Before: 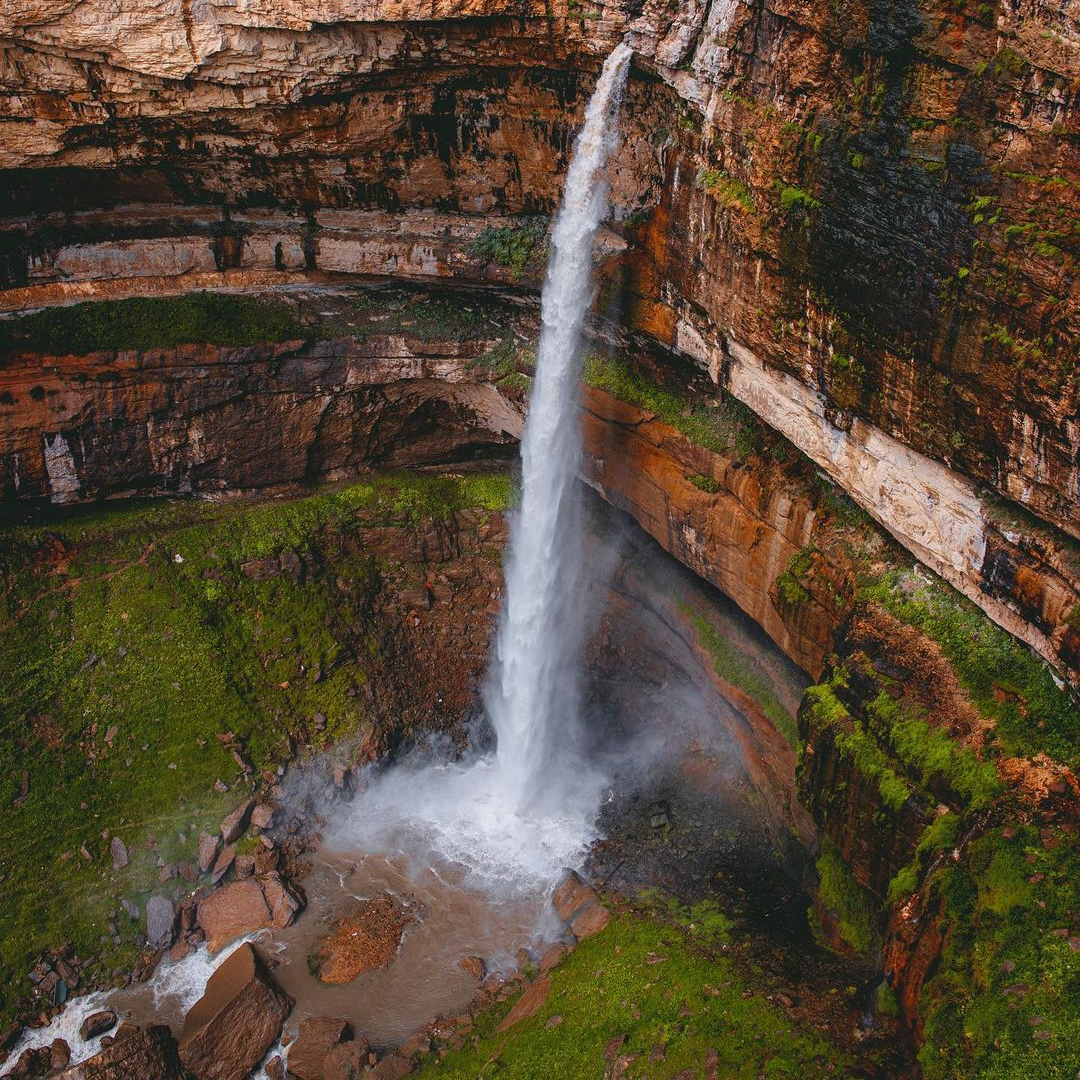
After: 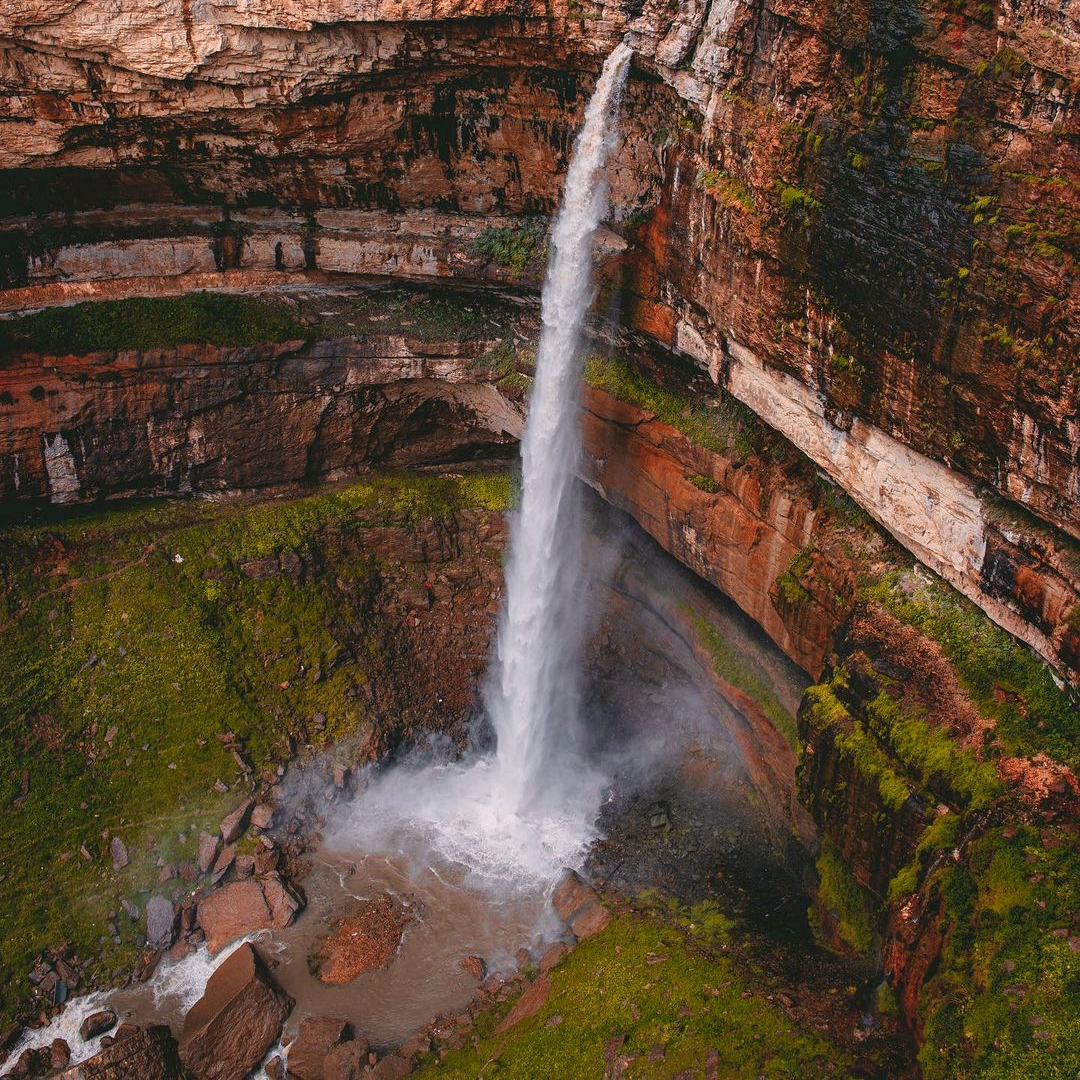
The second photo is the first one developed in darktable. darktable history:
color zones: curves: ch1 [(0, 0.469) (0.072, 0.457) (0.243, 0.494) (0.429, 0.5) (0.571, 0.5) (0.714, 0.5) (0.857, 0.5) (1, 0.469)]; ch2 [(0, 0.499) (0.143, 0.467) (0.242, 0.436) (0.429, 0.493) (0.571, 0.5) (0.714, 0.5) (0.857, 0.5) (1, 0.499)]
color correction: highlights a* 3.81, highlights b* 5.09
